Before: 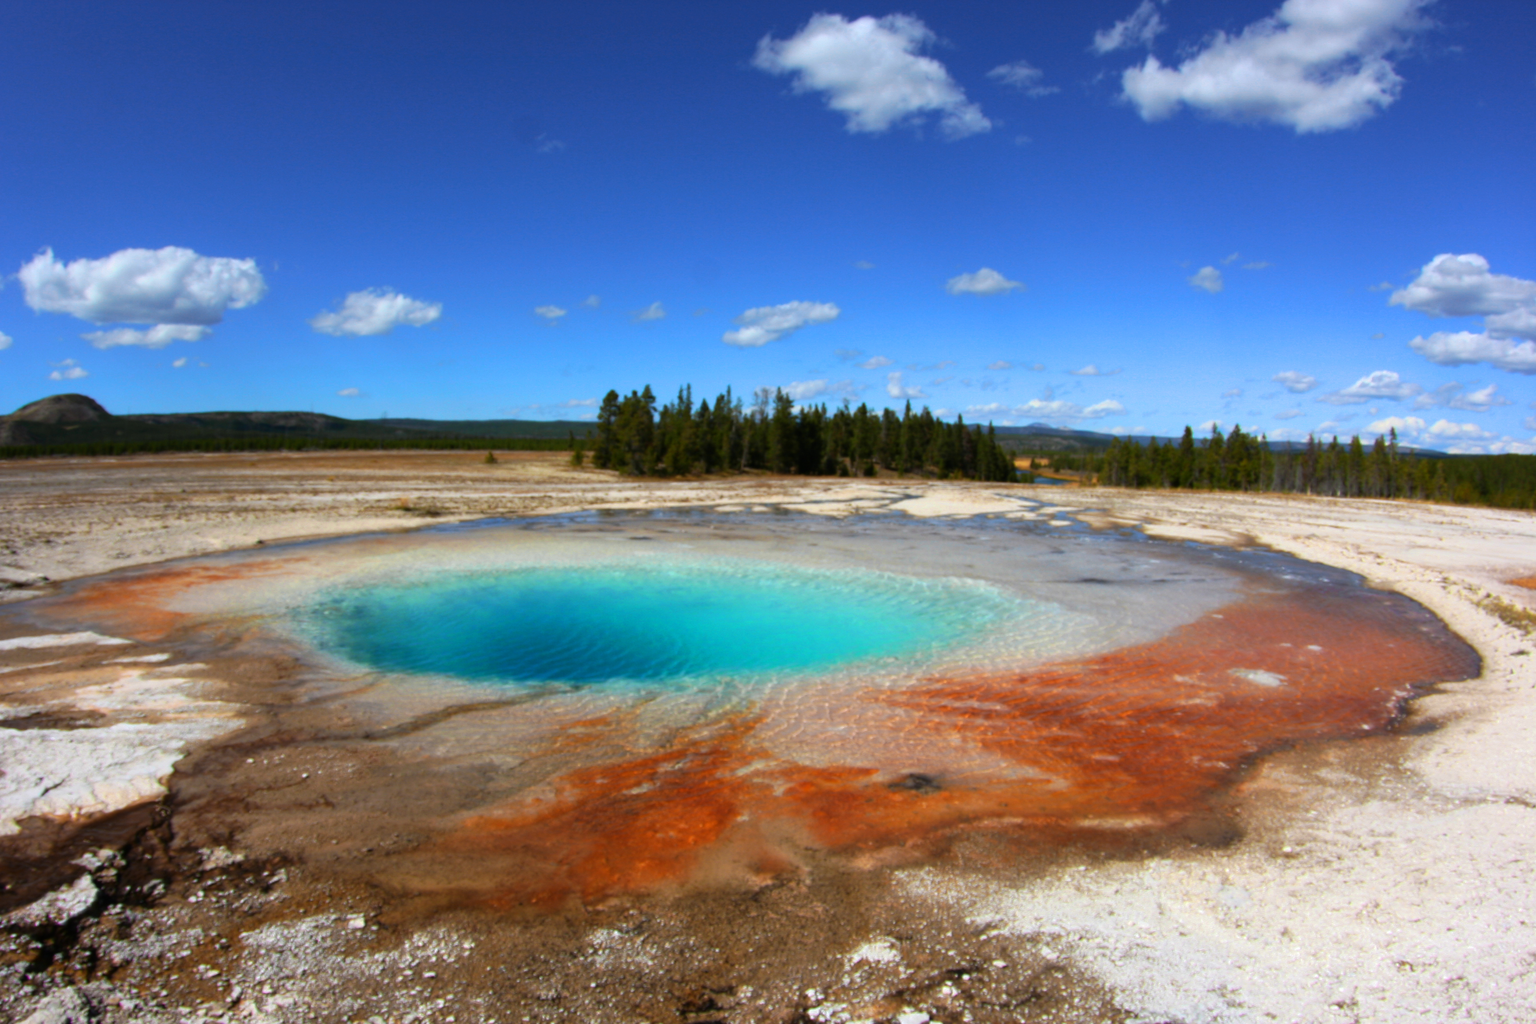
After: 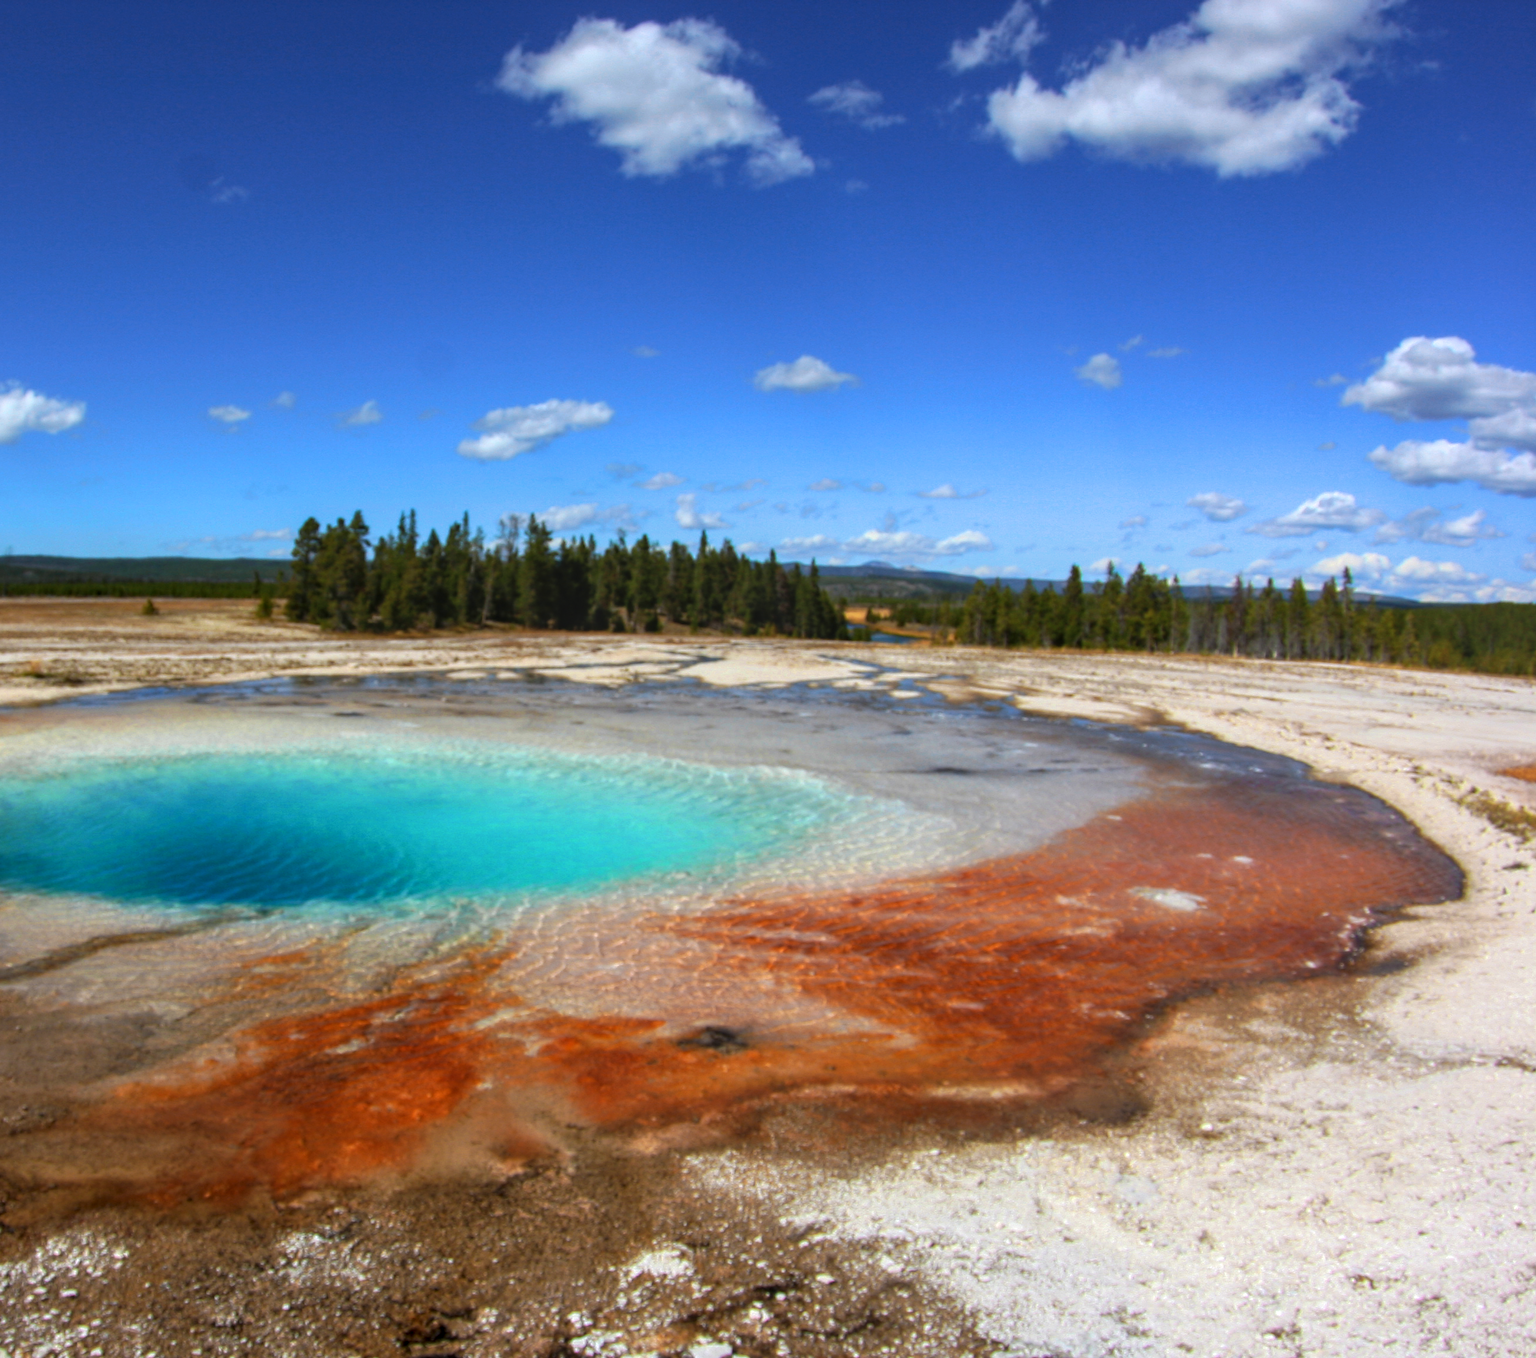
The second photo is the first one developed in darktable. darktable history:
crop and rotate: left 24.6%
exposure: exposure -0.041 EV, compensate highlight preservation false
local contrast: highlights 0%, shadows 0%, detail 133%
